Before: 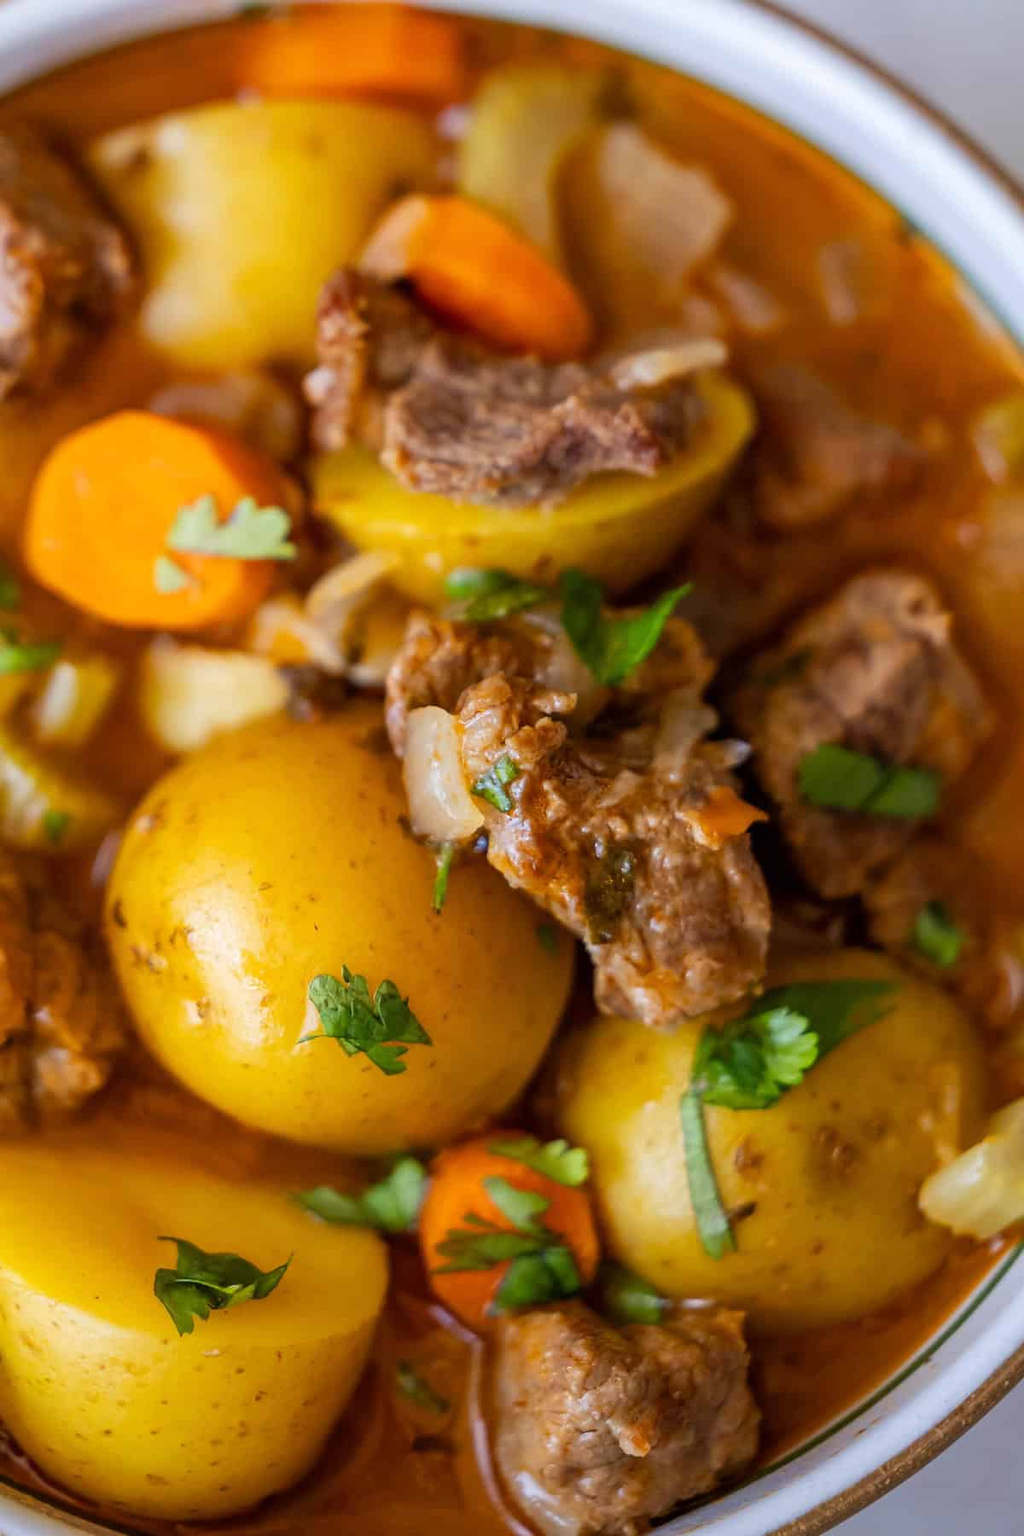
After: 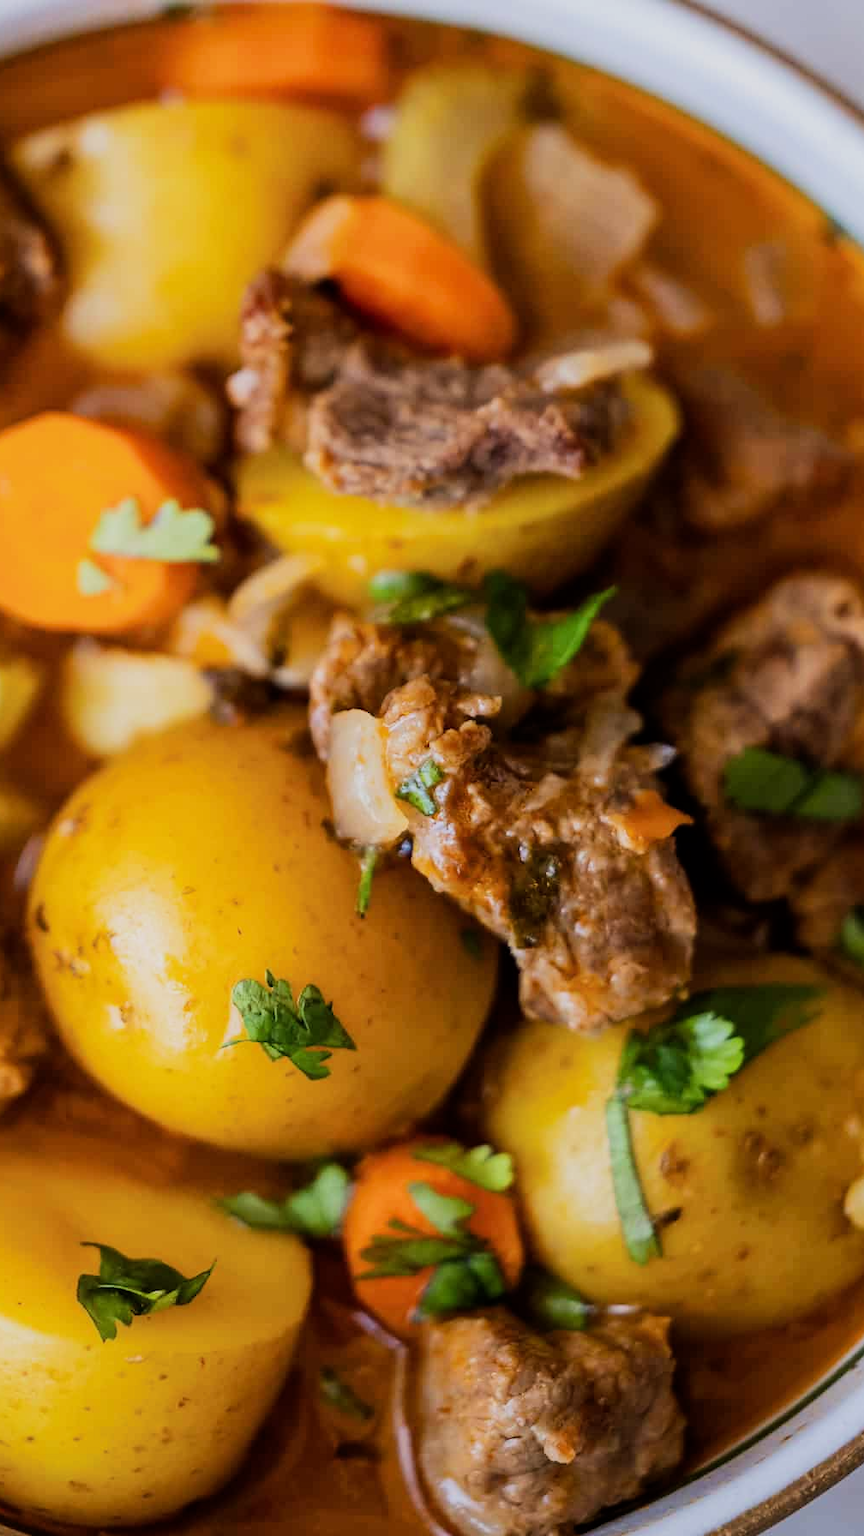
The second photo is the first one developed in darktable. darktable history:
filmic rgb: black relative exposure -7.5 EV, white relative exposure 5 EV, hardness 3.31, contrast 1.3, contrast in shadows safe
crop: left 7.598%, right 7.873%
